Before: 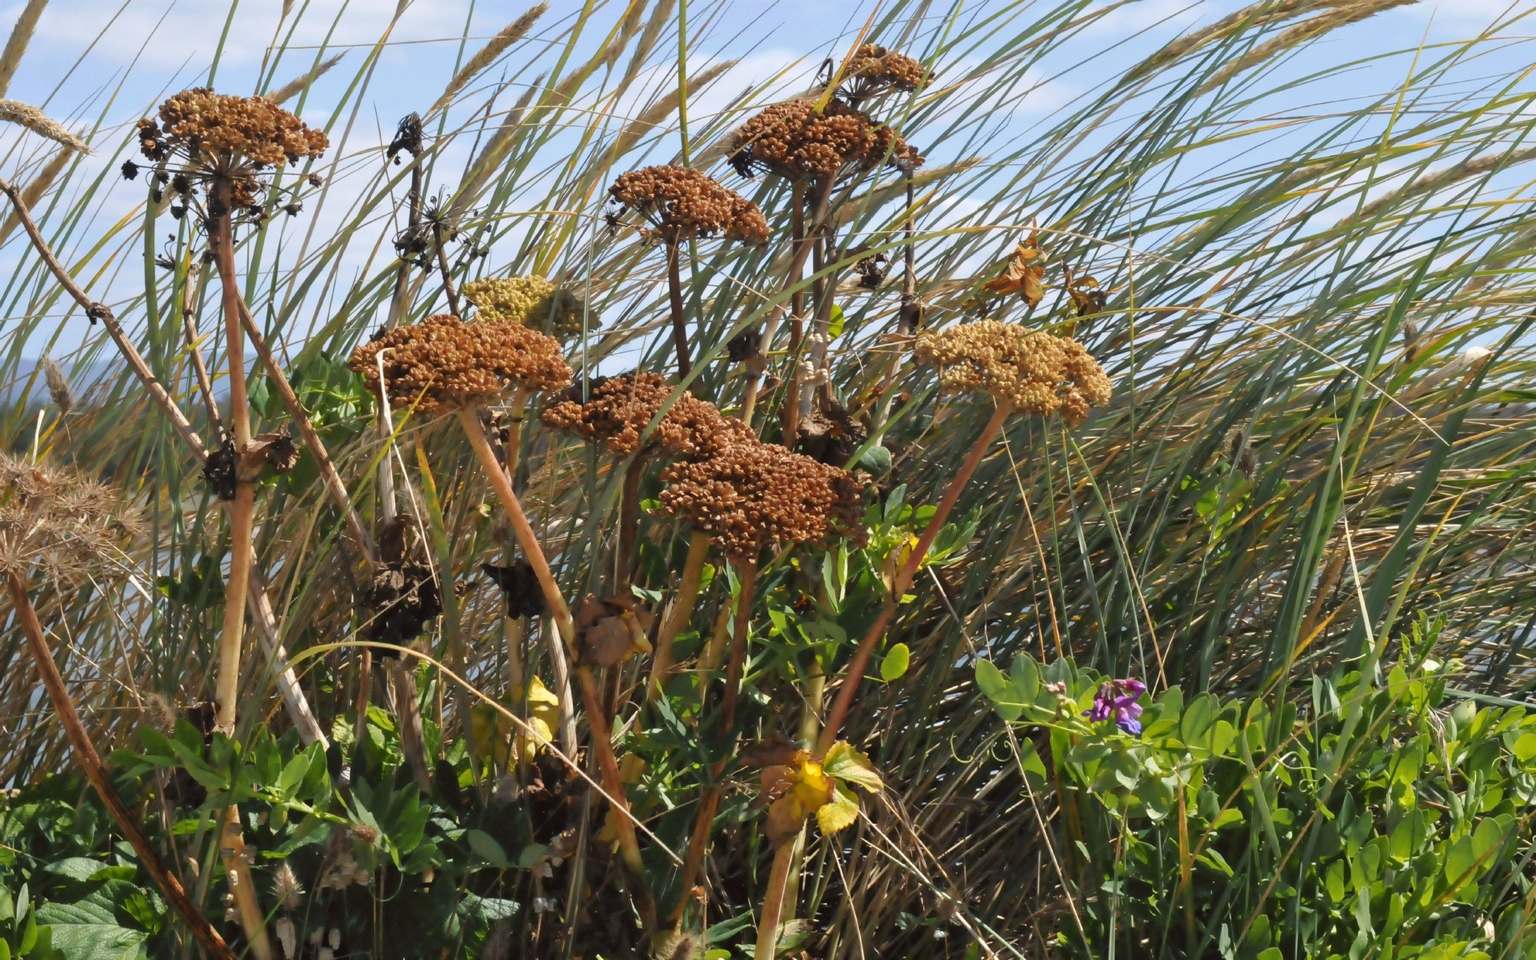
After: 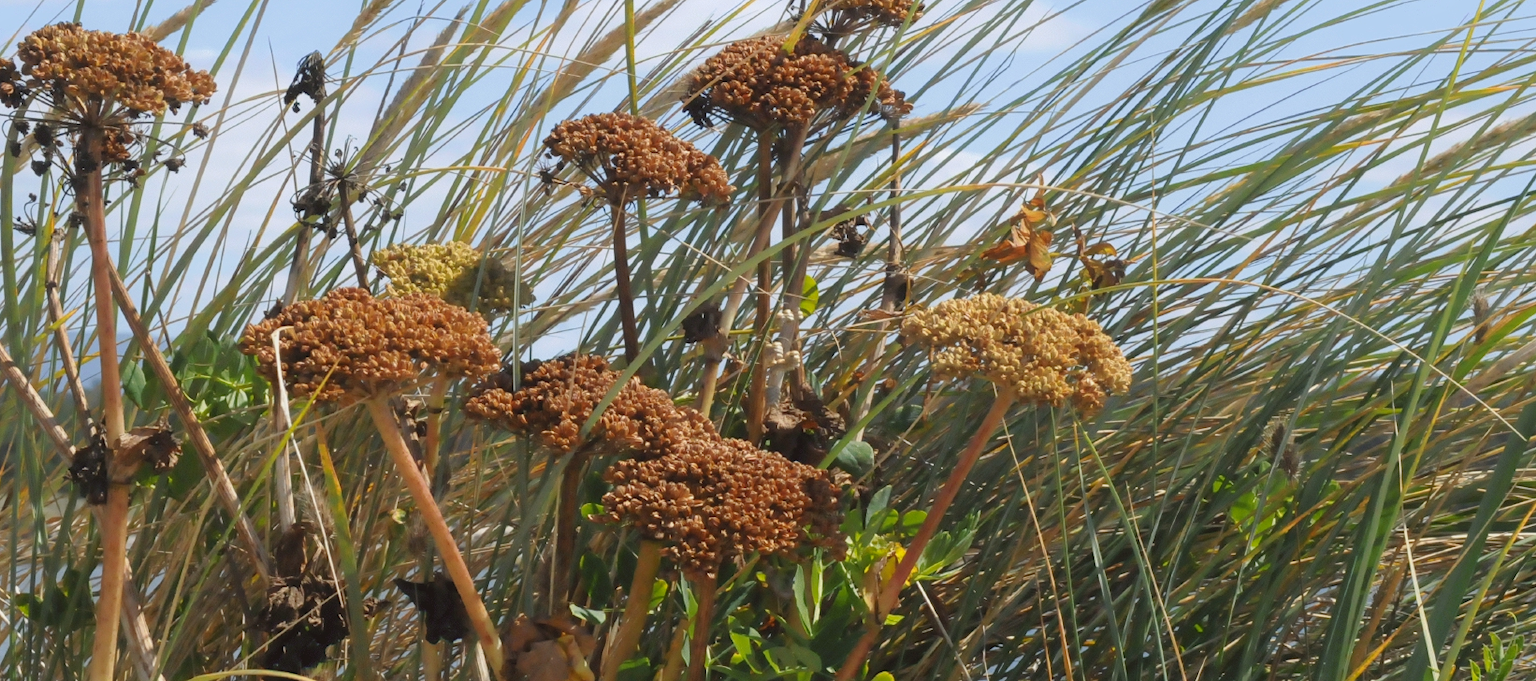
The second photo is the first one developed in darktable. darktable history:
contrast equalizer: y [[0.5, 0.488, 0.462, 0.461, 0.491, 0.5], [0.5 ×6], [0.5 ×6], [0 ×6], [0 ×6]]
crop and rotate: left 9.38%, top 7.239%, right 5.069%, bottom 32.036%
